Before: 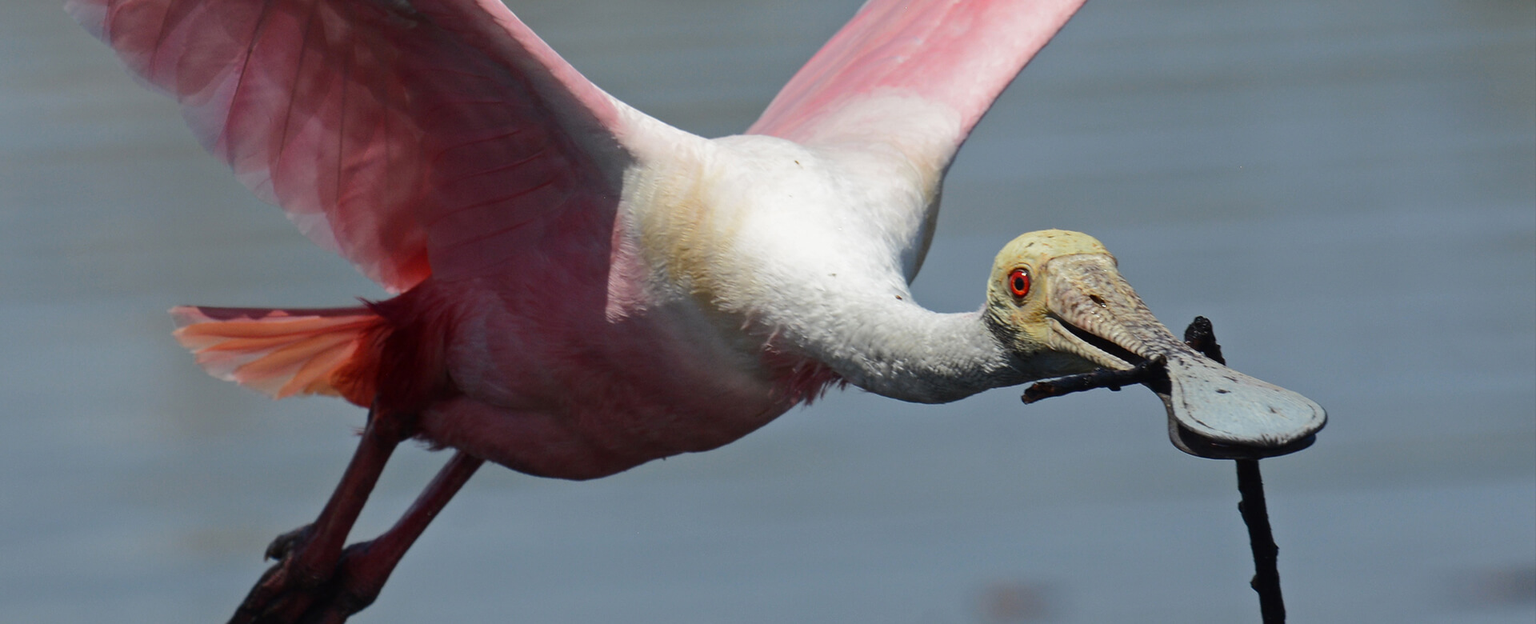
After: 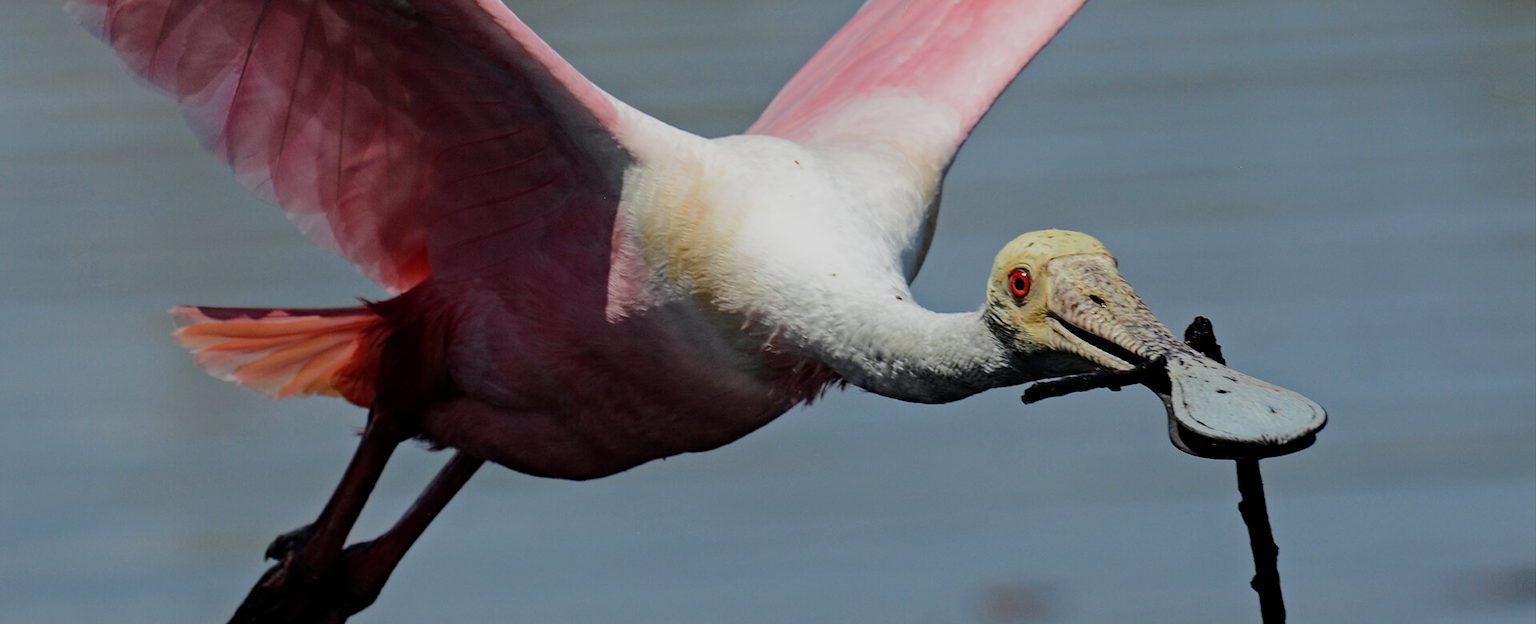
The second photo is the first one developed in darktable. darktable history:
filmic rgb: black relative exposure -7.65 EV, white relative exposure 4.56 EV, hardness 3.61, contrast 1.06
haze removal: compatibility mode true, adaptive false
